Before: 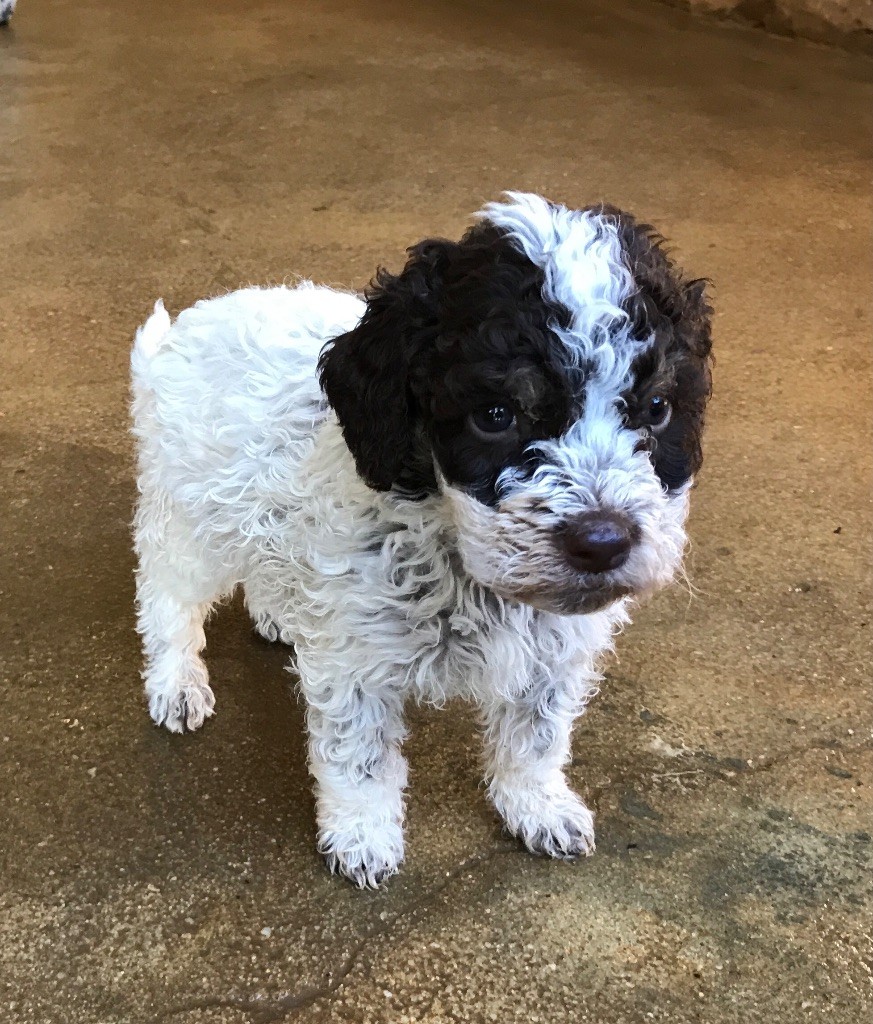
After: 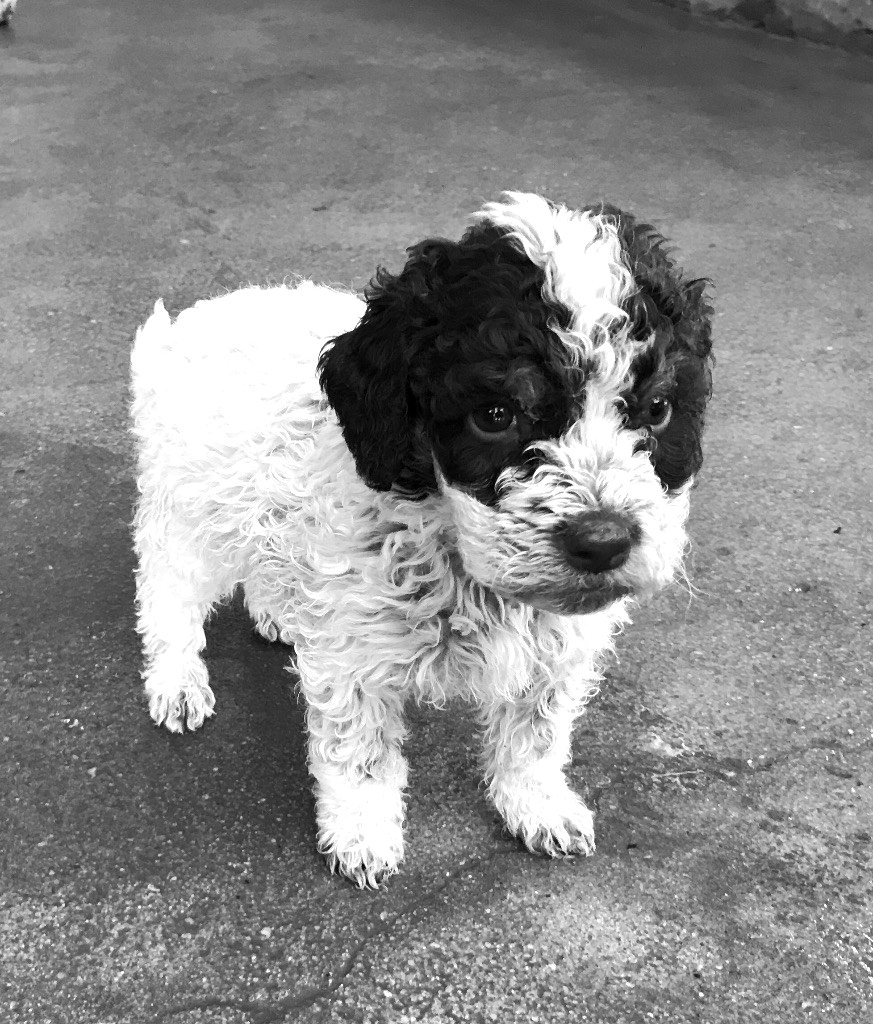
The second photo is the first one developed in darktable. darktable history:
exposure: black level correction 0.001, exposure 0.5 EV, compensate exposure bias true, compensate highlight preservation false
color zones: curves: ch1 [(0, -0.014) (0.143, -0.013) (0.286, -0.013) (0.429, -0.016) (0.571, -0.019) (0.714, -0.015) (0.857, 0.002) (1, -0.014)]
